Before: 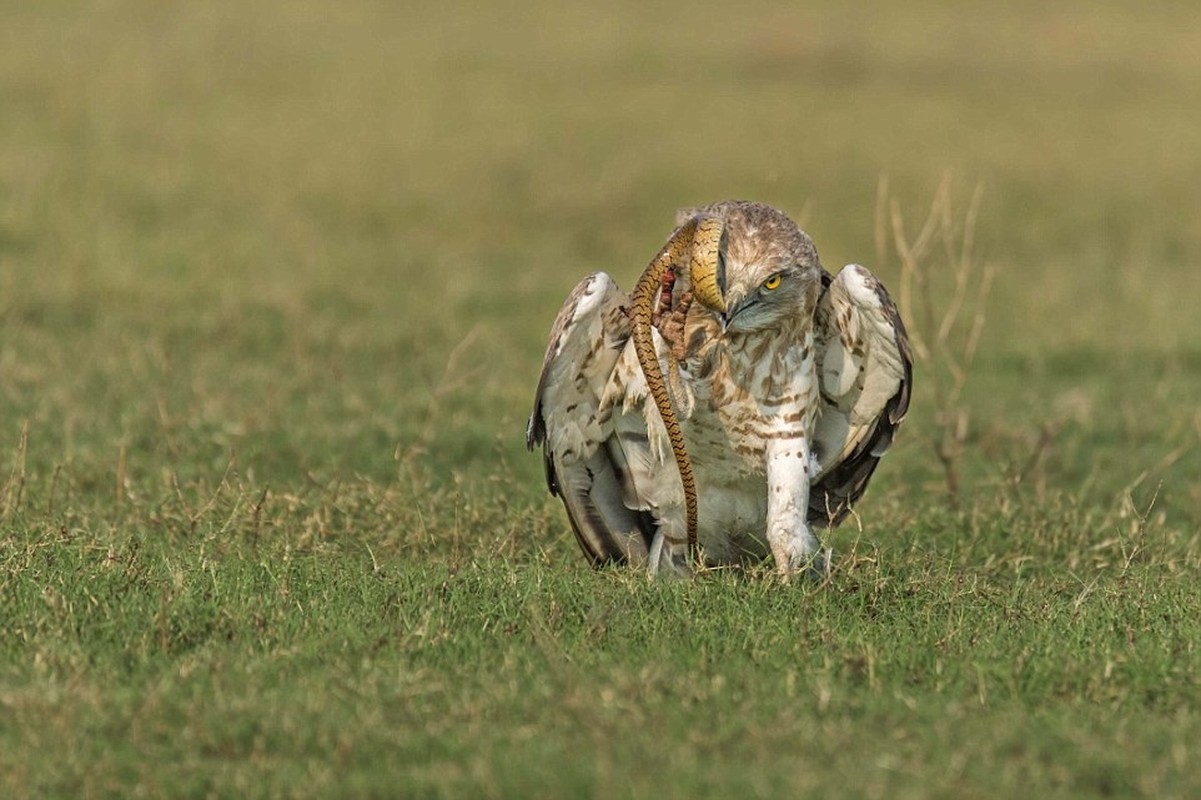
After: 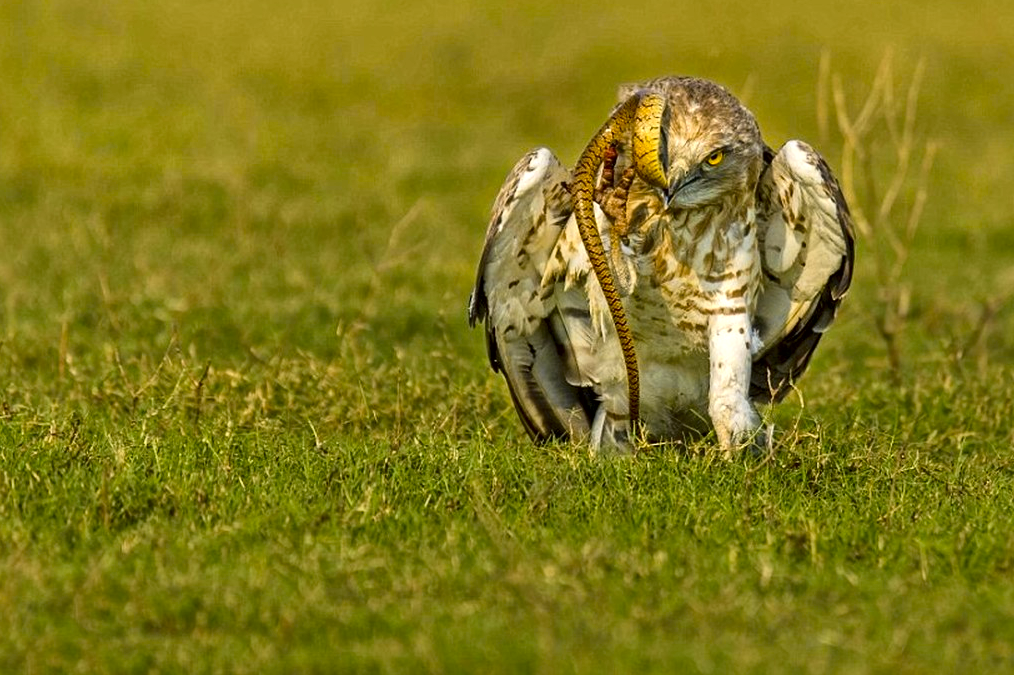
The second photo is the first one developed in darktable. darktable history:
local contrast: mode bilateral grid, contrast 25, coarseness 60, detail 151%, midtone range 0.2
crop and rotate: left 4.842%, top 15.51%, right 10.668%
color contrast: green-magenta contrast 1.12, blue-yellow contrast 1.95, unbound 0
